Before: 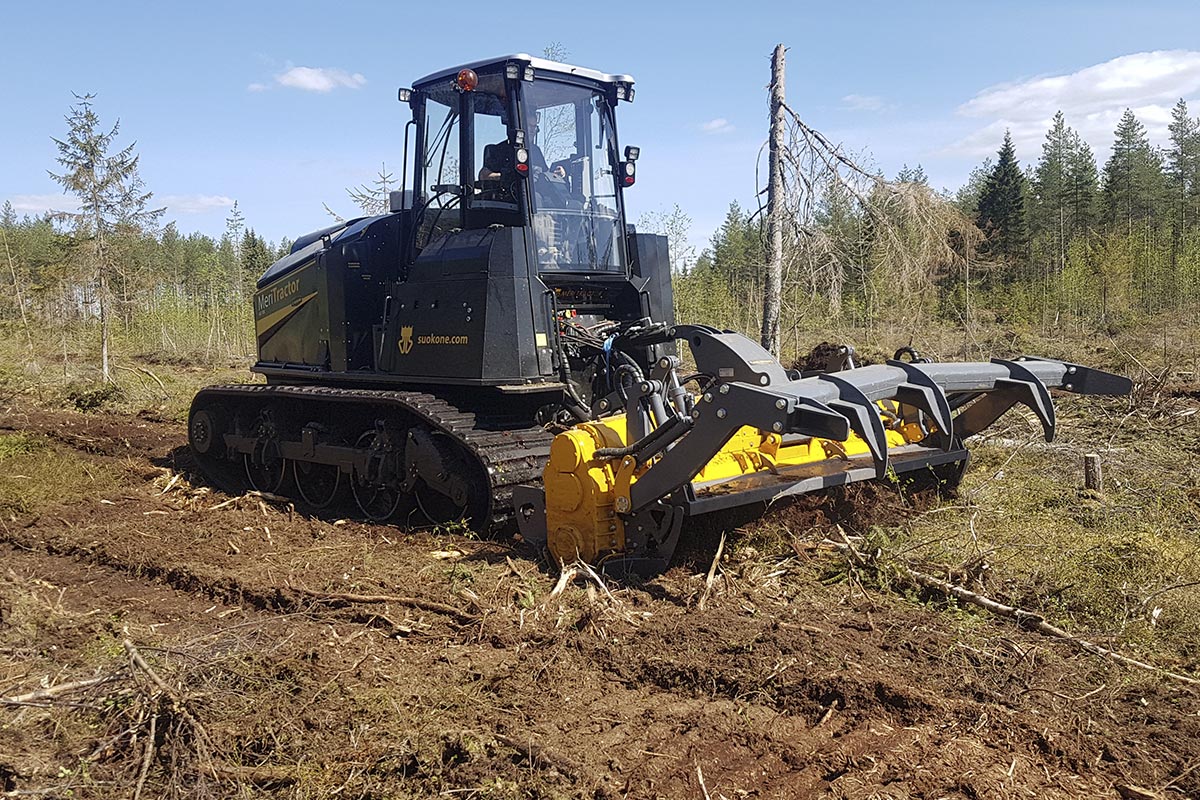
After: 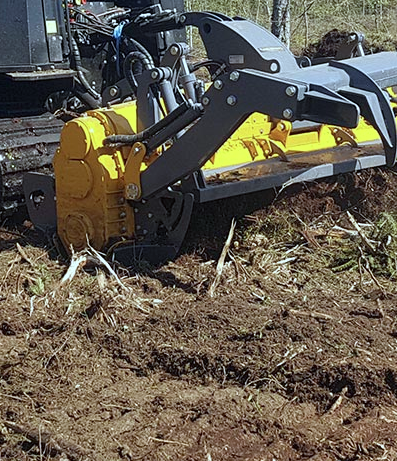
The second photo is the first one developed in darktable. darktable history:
color calibration: illuminant Planckian (black body), x 0.378, y 0.375, temperature 4065 K
crop: left 40.878%, top 39.176%, right 25.993%, bottom 3.081%
